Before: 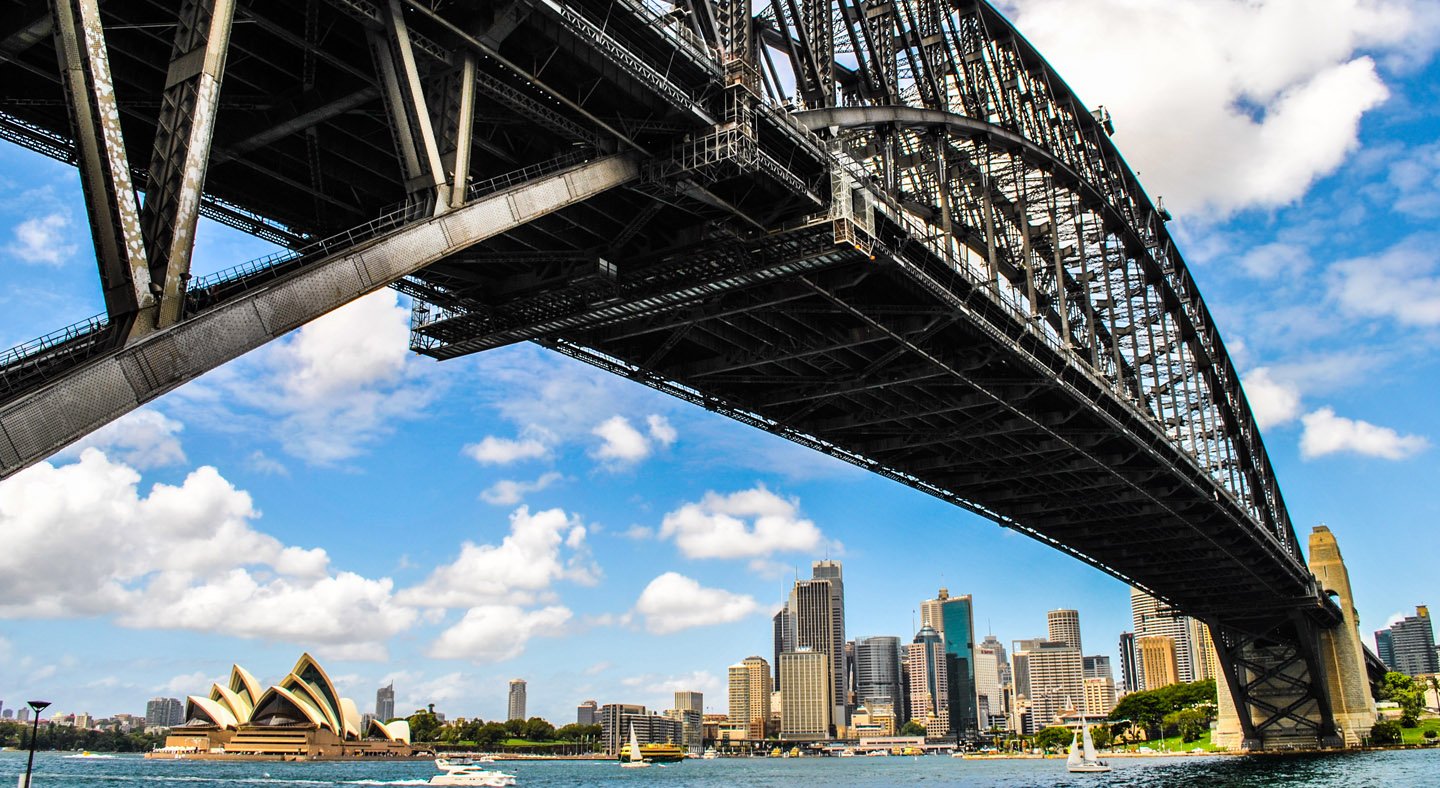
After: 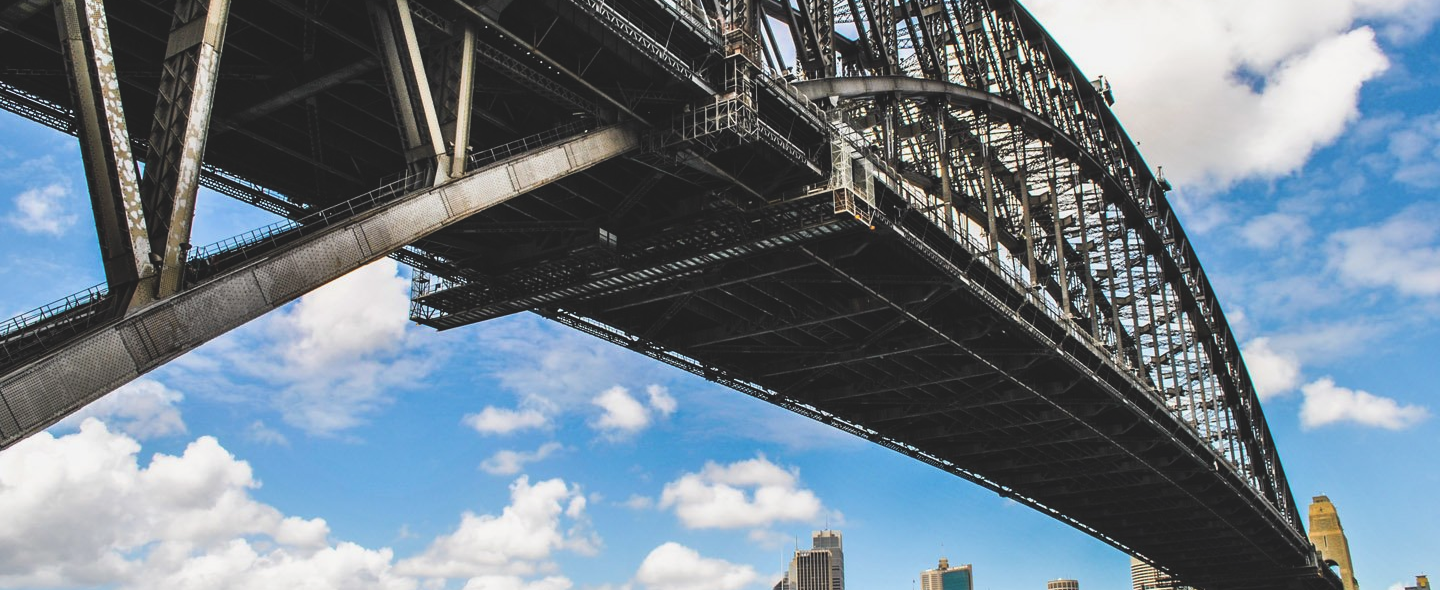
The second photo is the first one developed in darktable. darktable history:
exposure: black level correction -0.015, exposure -0.131 EV, compensate highlight preservation false
contrast brightness saturation: saturation -0.069
crop: top 3.905%, bottom 21.21%
